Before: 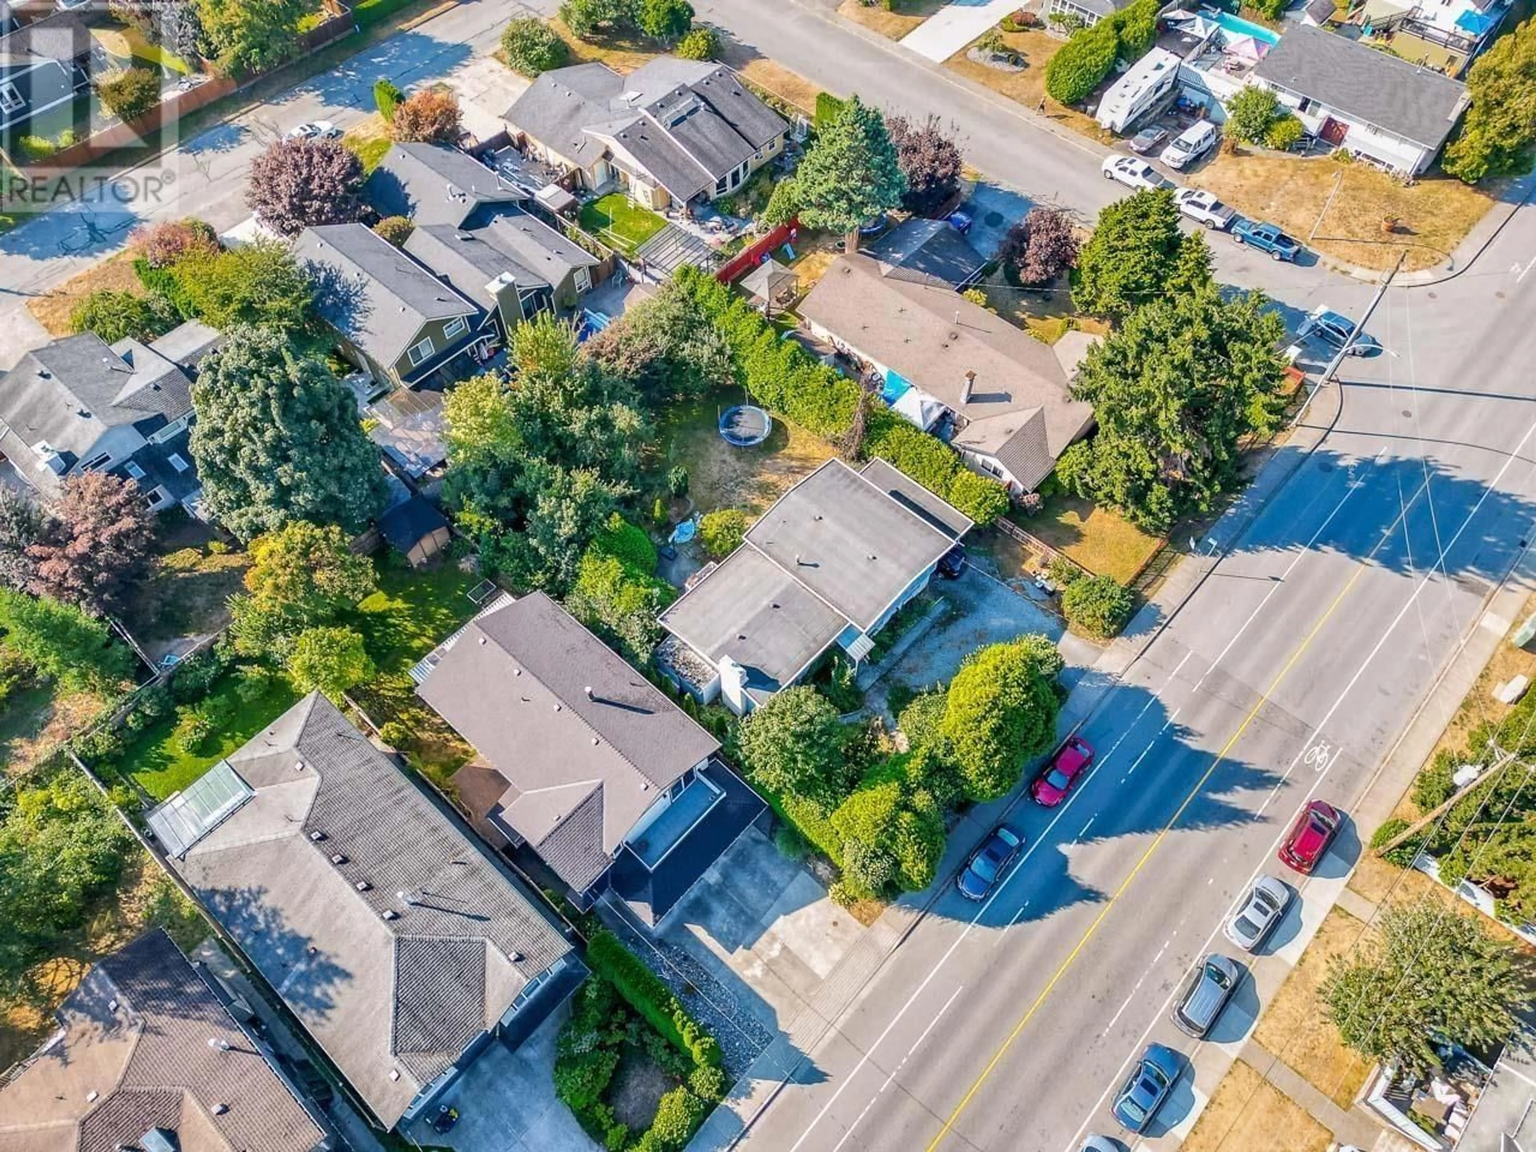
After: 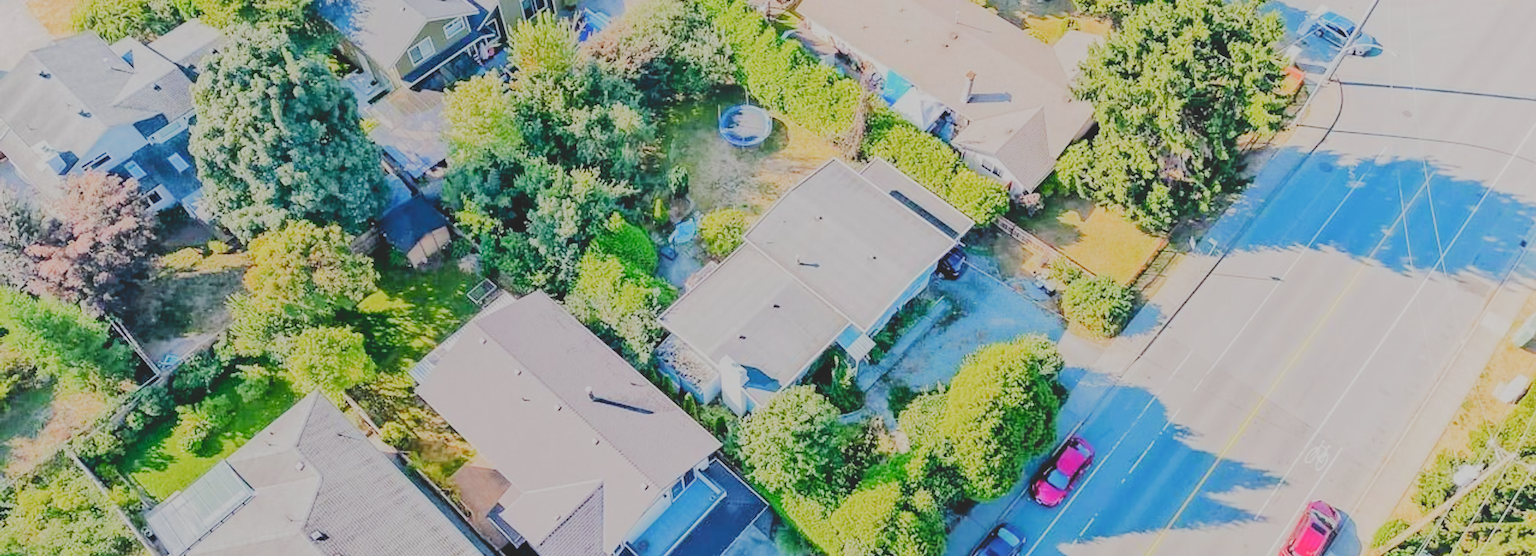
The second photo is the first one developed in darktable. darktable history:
filmic rgb: black relative exposure -7.65 EV, white relative exposure 4.56 EV, hardness 3.61, preserve chrominance no, color science v4 (2020)
crop and rotate: top 26.109%, bottom 25.586%
local contrast: detail 70%
tone equalizer: -7 EV 0.153 EV, -6 EV 0.619 EV, -5 EV 1.18 EV, -4 EV 1.33 EV, -3 EV 1.14 EV, -2 EV 0.6 EV, -1 EV 0.16 EV, edges refinement/feathering 500, mask exposure compensation -1.57 EV, preserve details no
